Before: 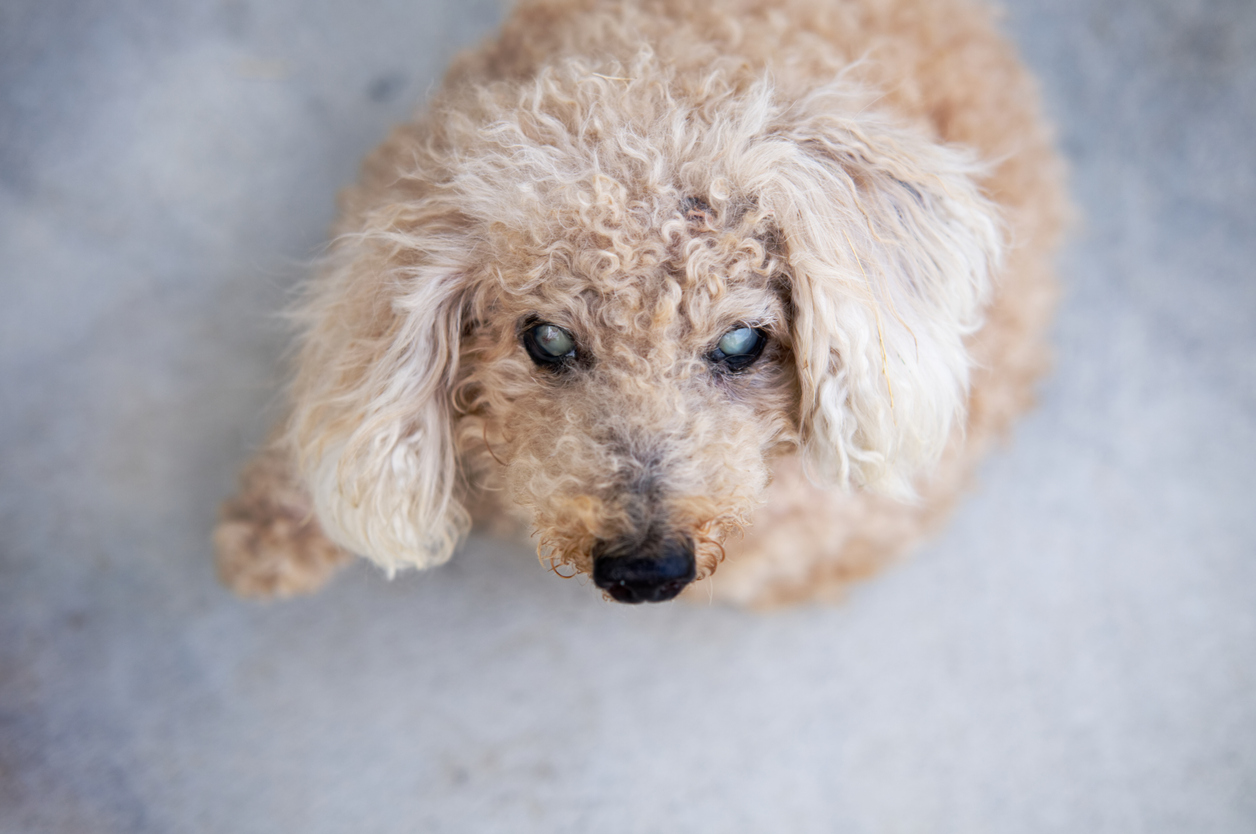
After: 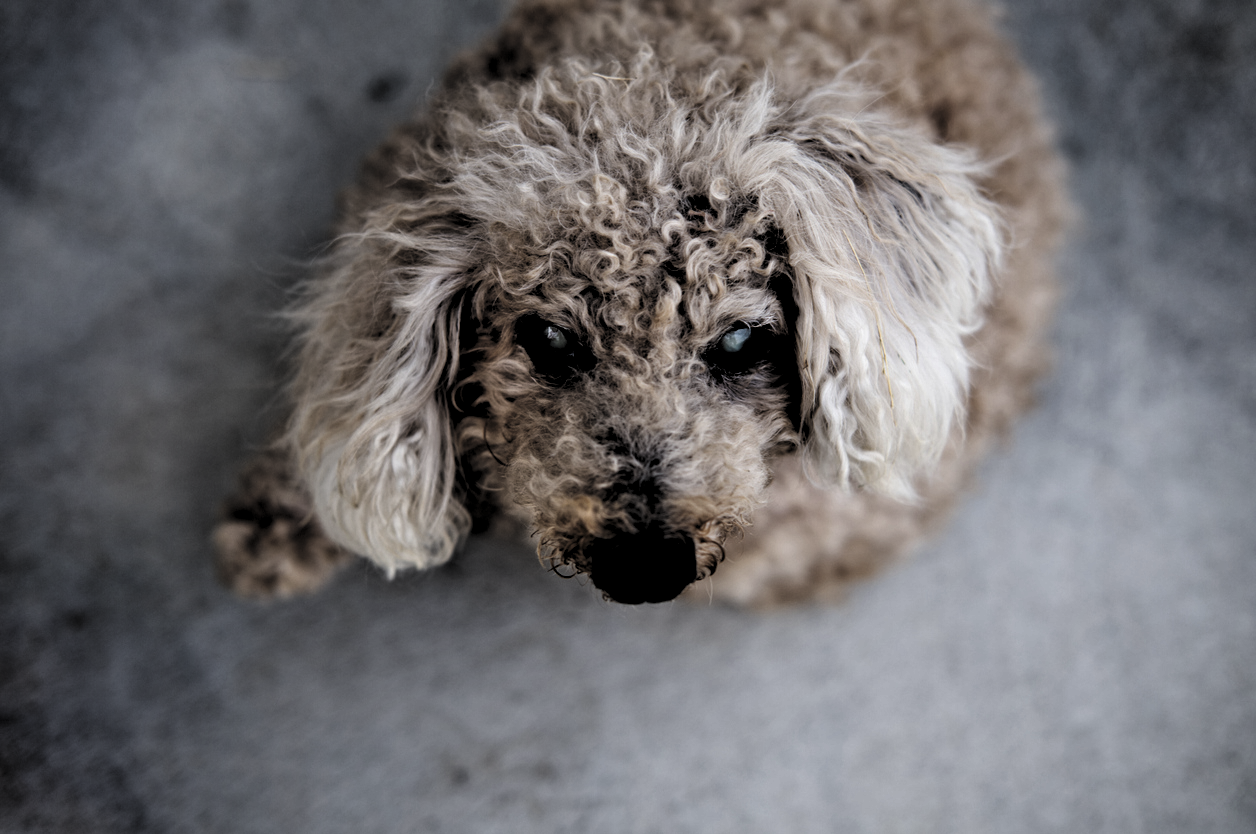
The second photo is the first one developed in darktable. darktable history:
levels: levels [0.514, 0.759, 1]
tone equalizer: -7 EV 0.15 EV, -6 EV 0.6 EV, -5 EV 1.15 EV, -4 EV 1.33 EV, -3 EV 1.15 EV, -2 EV 0.6 EV, -1 EV 0.15 EV, mask exposure compensation -0.5 EV
